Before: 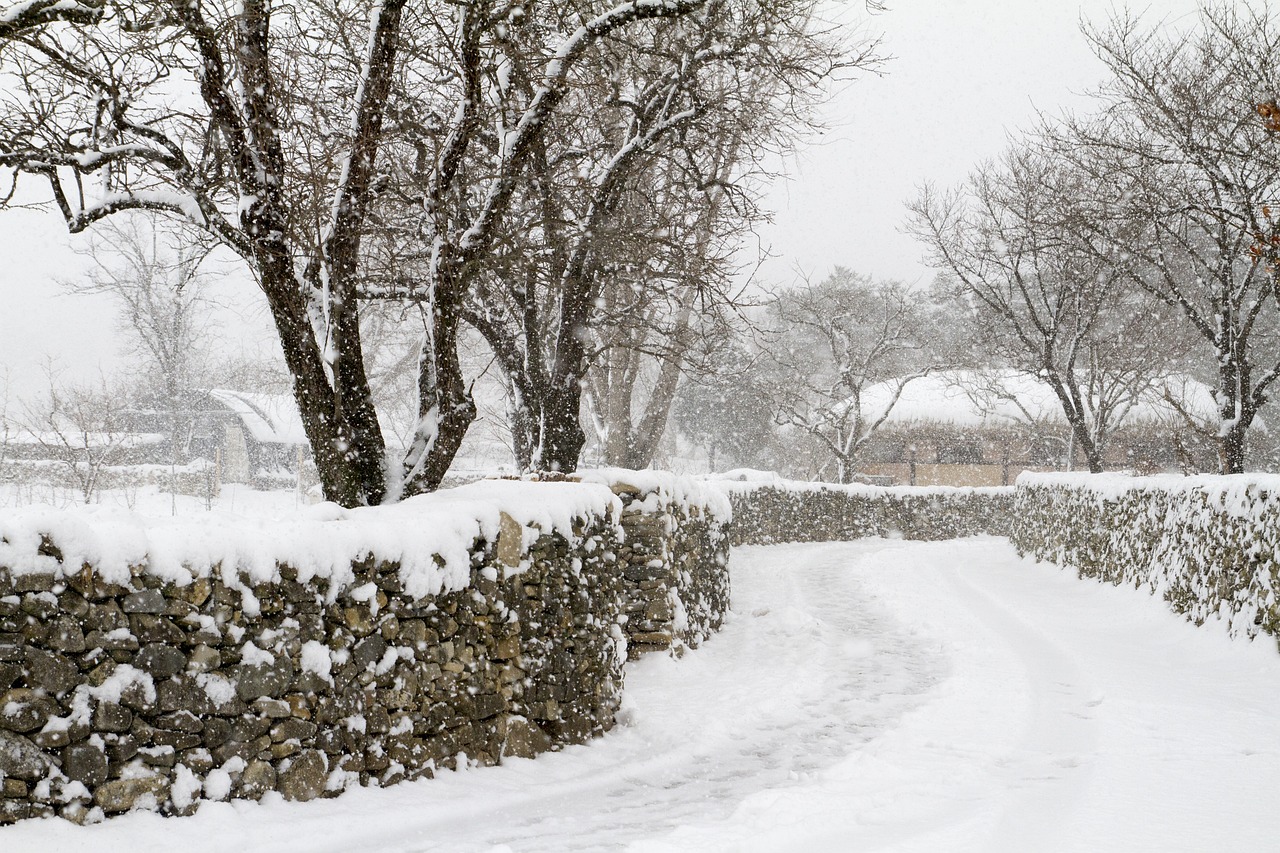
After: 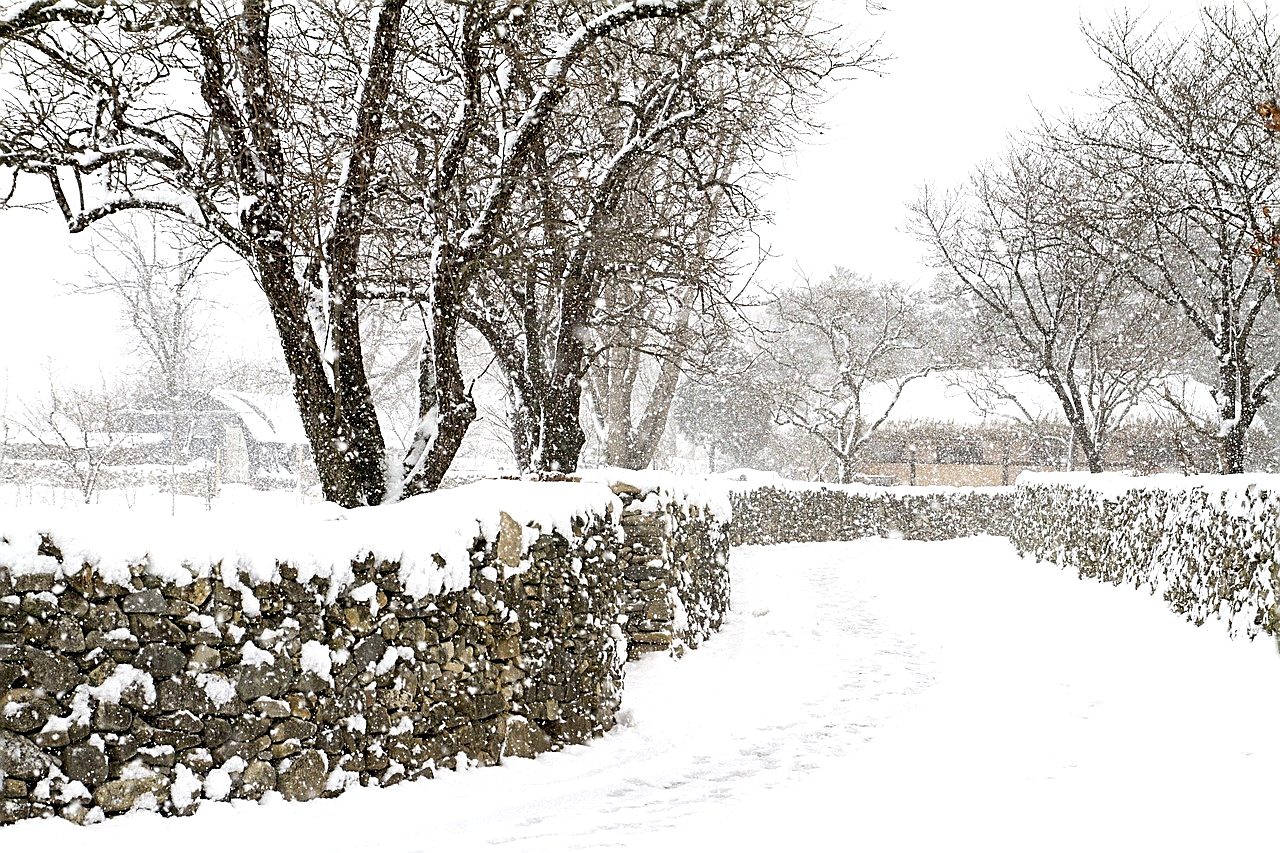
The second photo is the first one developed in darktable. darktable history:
exposure: exposure 0.51 EV, compensate highlight preservation false
sharpen: amount 0.899
